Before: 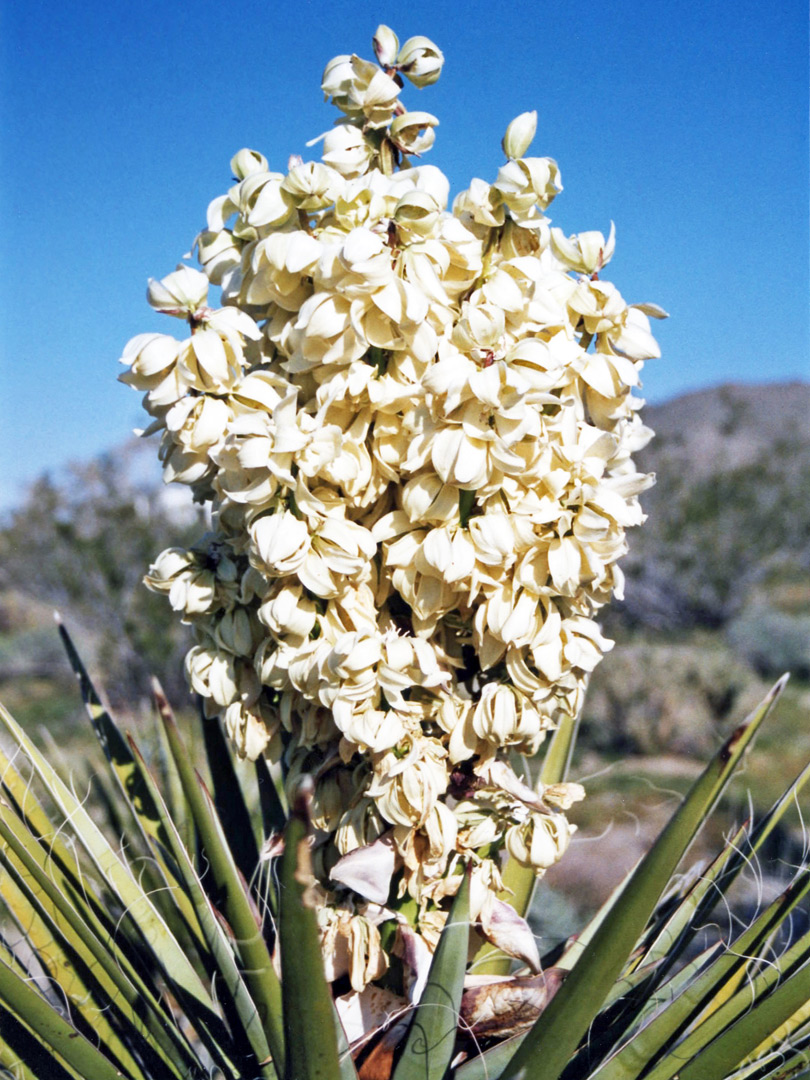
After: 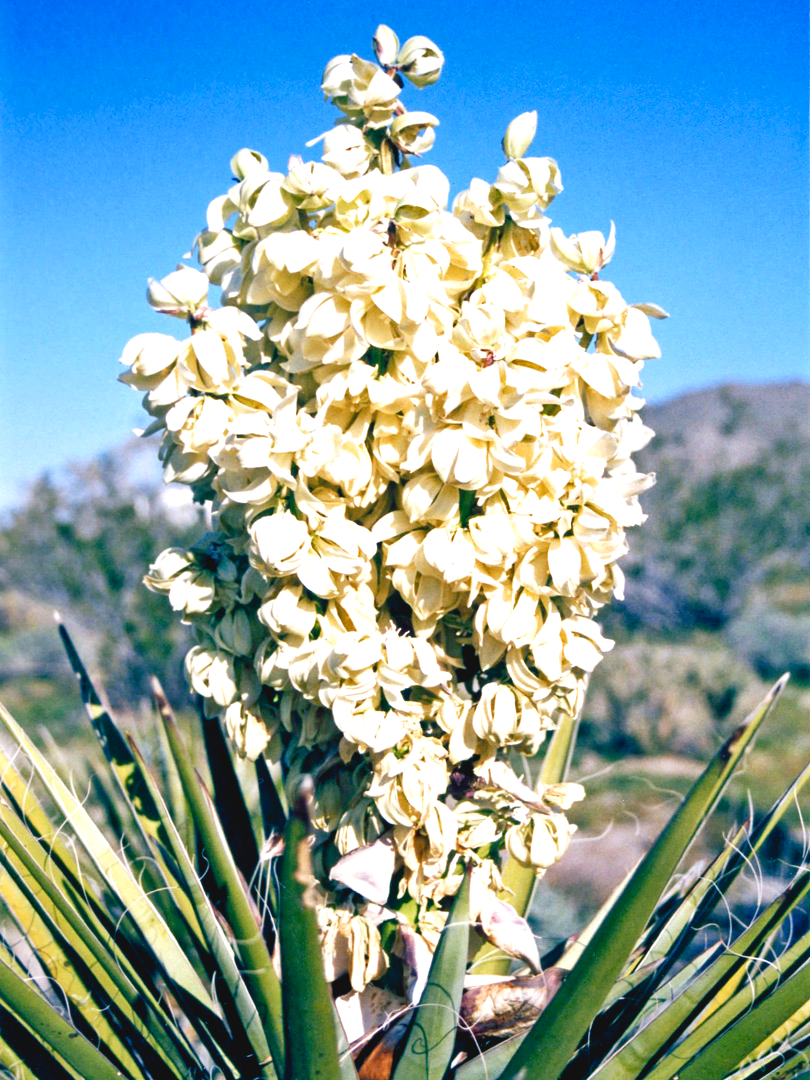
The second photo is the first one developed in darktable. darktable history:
contrast brightness saturation: contrast -0.1, saturation -0.1
color balance rgb: shadows lift › luminance -28.76%, shadows lift › chroma 10%, shadows lift › hue 230°, power › chroma 0.5%, power › hue 215°, highlights gain › luminance 7.14%, highlights gain › chroma 1%, highlights gain › hue 50°, global offset › luminance -0.29%, global offset › hue 260°, perceptual saturation grading › global saturation 20%, perceptual saturation grading › highlights -13.92%, perceptual saturation grading › shadows 50%
exposure: exposure 0.6 EV, compensate highlight preservation false
